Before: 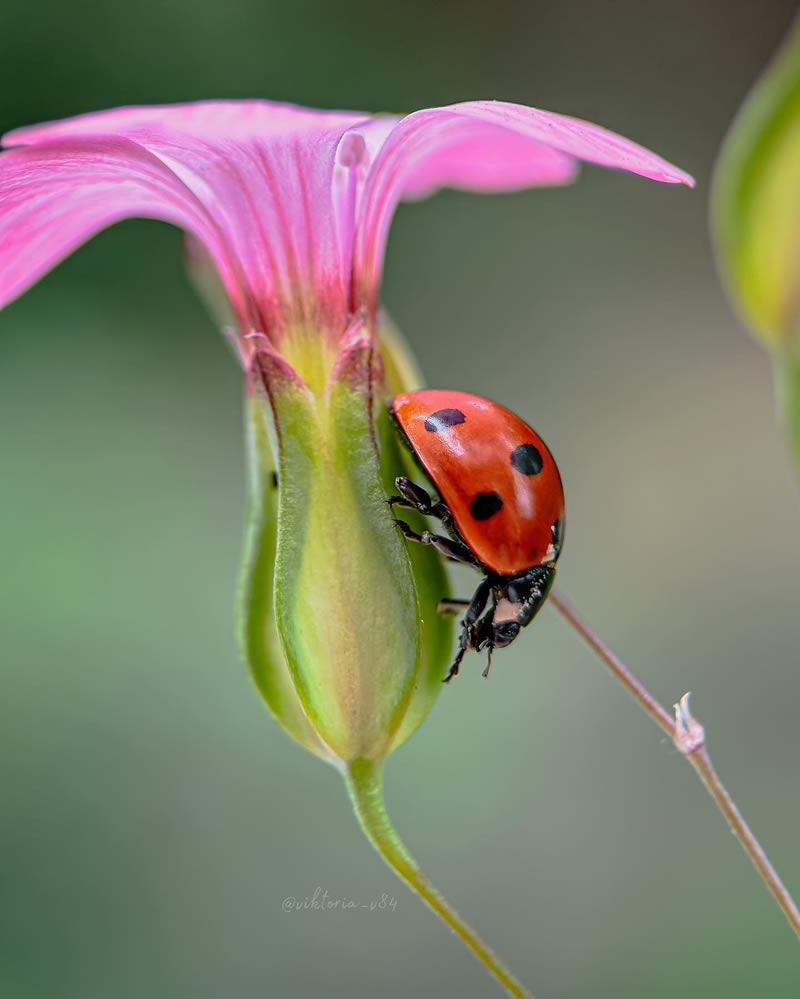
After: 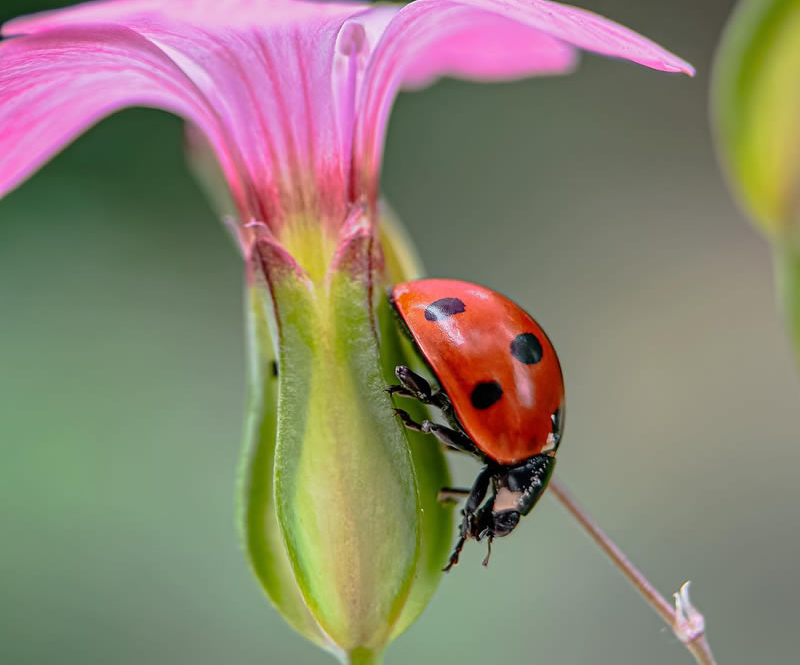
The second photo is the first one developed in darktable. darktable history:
crop: top 11.173%, bottom 22.194%
